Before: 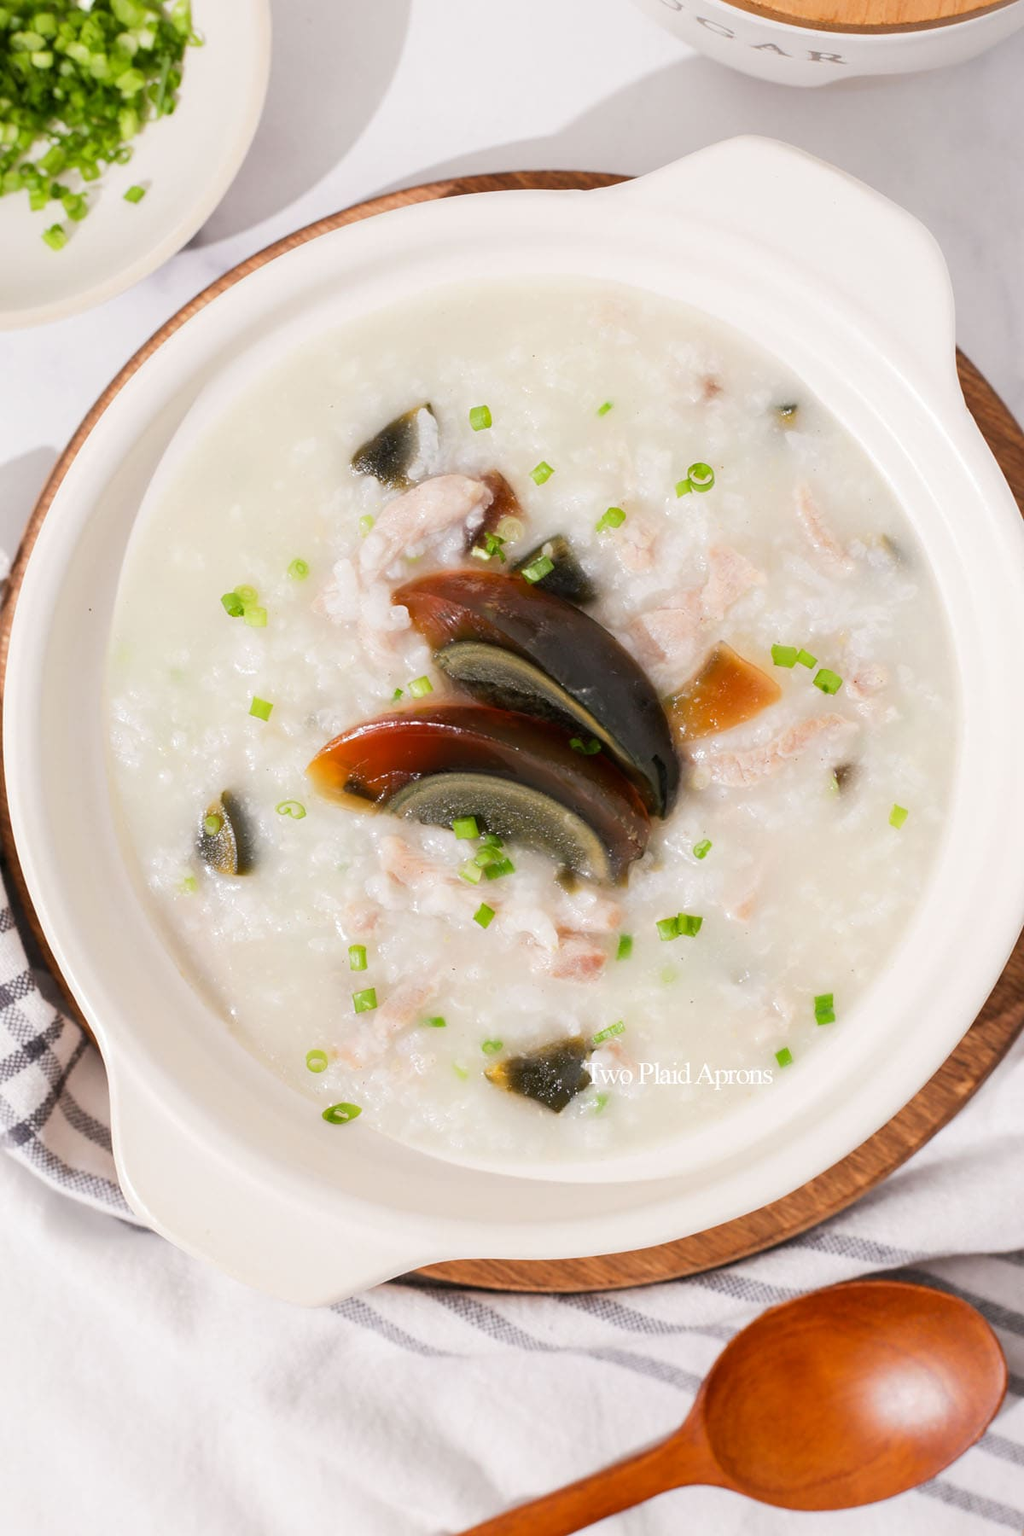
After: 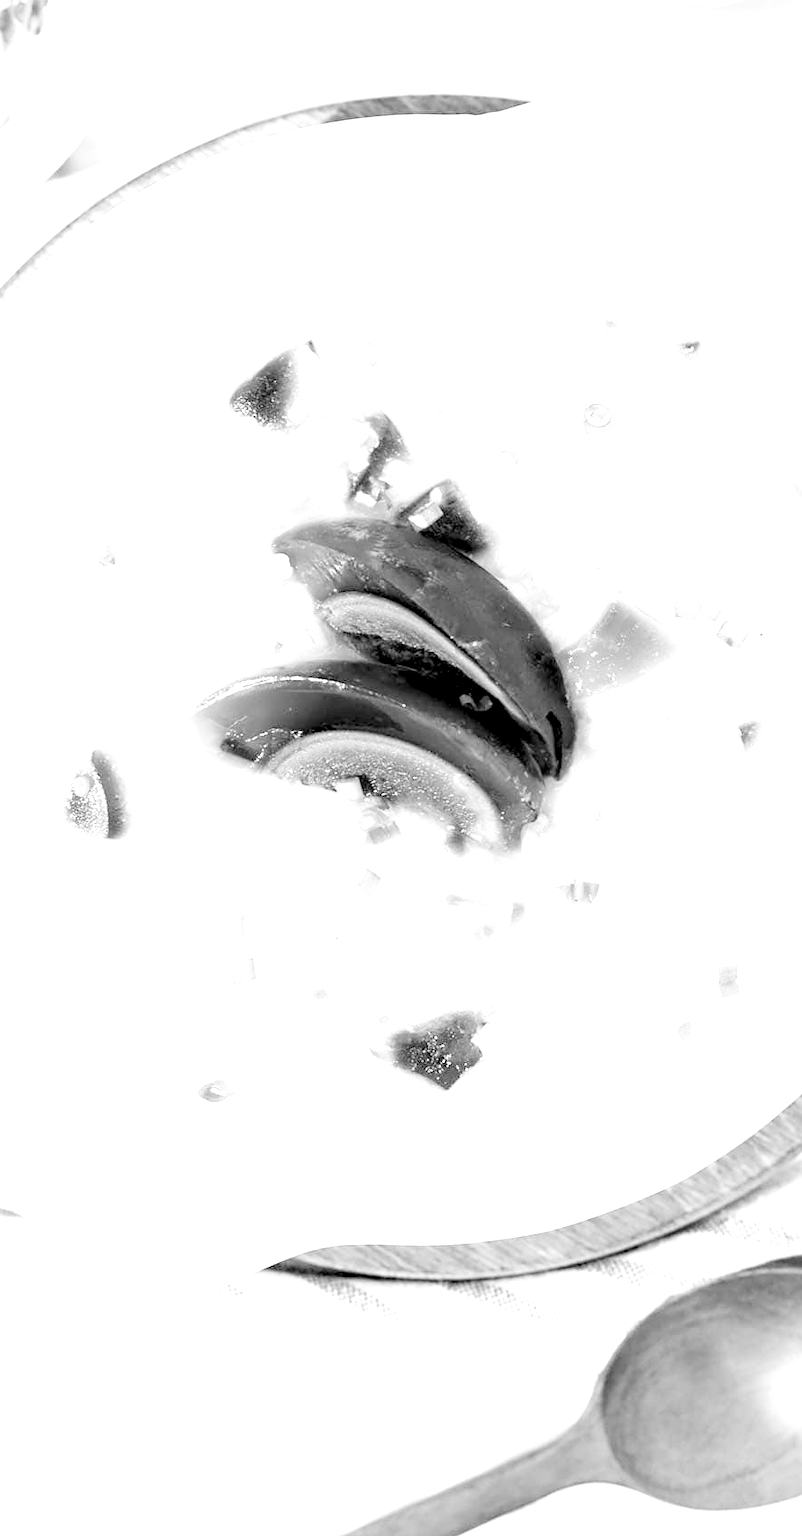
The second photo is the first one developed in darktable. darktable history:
exposure: black level correction 0, exposure 1.383 EV, compensate exposure bias true, compensate highlight preservation false
crop and rotate: left 13.218%, top 5.306%, right 12.603%
sharpen: amount 0.211
levels: levels [0.044, 0.416, 0.908]
tone equalizer: edges refinement/feathering 500, mask exposure compensation -1.57 EV, preserve details no
filmic rgb: black relative exposure -5 EV, white relative exposure 3.17 EV, hardness 3.44, contrast 1.193, highlights saturation mix -49.08%, add noise in highlights 0.002, preserve chrominance no, color science v3 (2019), use custom middle-gray values true, contrast in highlights soft
